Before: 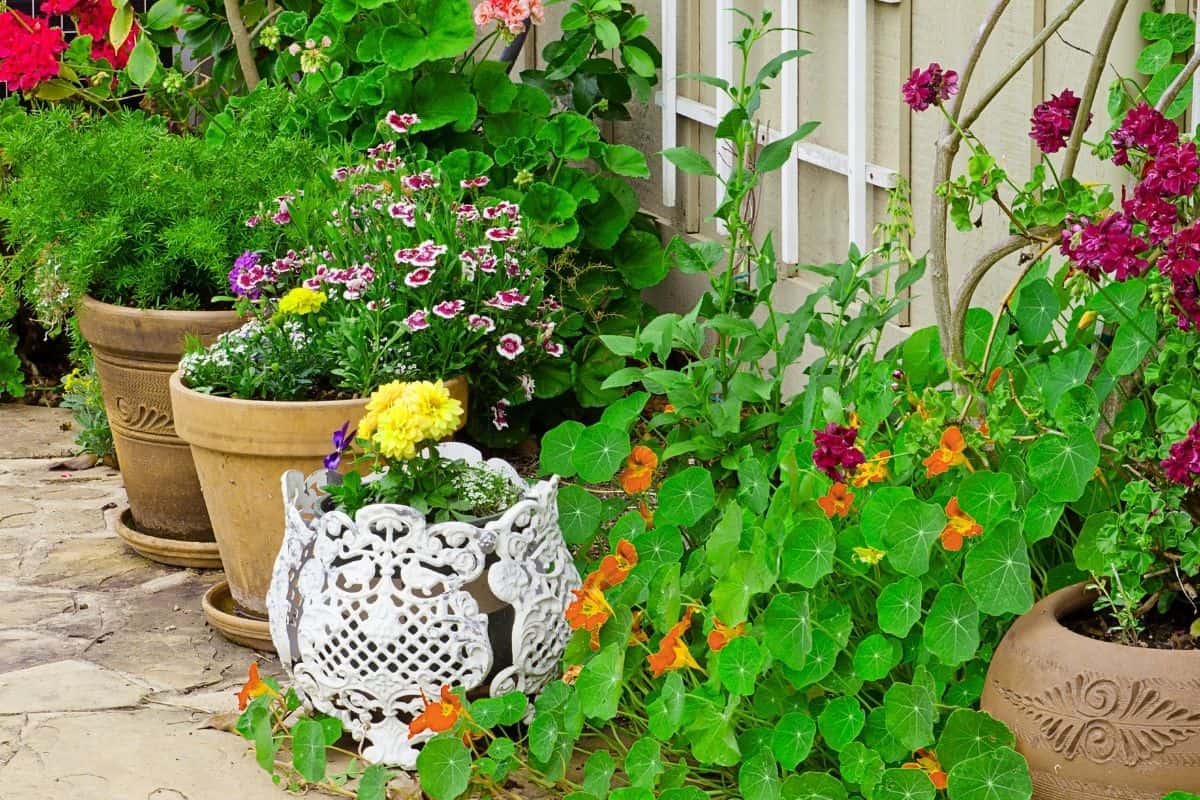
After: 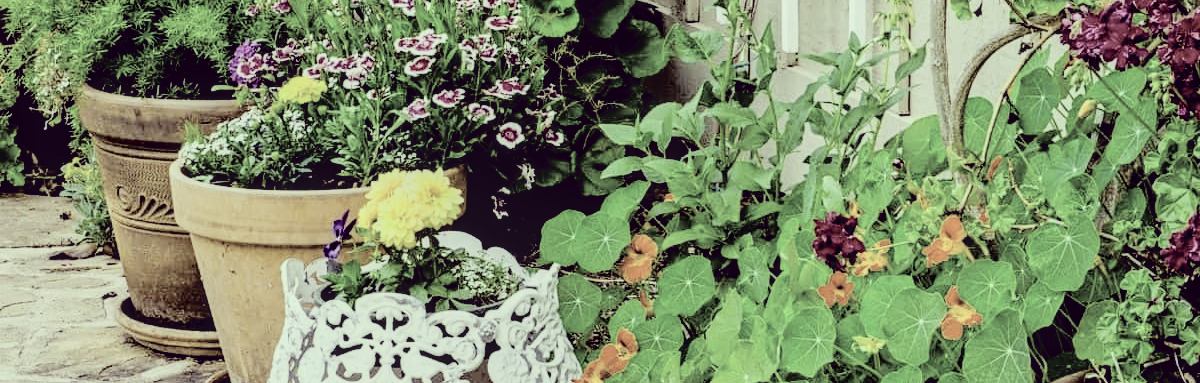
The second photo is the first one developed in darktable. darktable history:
filmic rgb: black relative exposure -7.65 EV, white relative exposure 4.56 EV, hardness 3.61
local contrast: on, module defaults
crop and rotate: top 26.55%, bottom 25.472%
tone curve: curves: ch0 [(0, 0) (0.003, 0.03) (0.011, 0.03) (0.025, 0.033) (0.044, 0.035) (0.069, 0.04) (0.1, 0.046) (0.136, 0.052) (0.177, 0.08) (0.224, 0.121) (0.277, 0.225) (0.335, 0.343) (0.399, 0.456) (0.468, 0.555) (0.543, 0.647) (0.623, 0.732) (0.709, 0.808) (0.801, 0.886) (0.898, 0.947) (1, 1)], color space Lab, independent channels, preserve colors none
exposure: black level correction 0.024, exposure 0.18 EV, compensate exposure bias true, compensate highlight preservation false
color correction: highlights a* -20.6, highlights b* 20.52, shadows a* 19.75, shadows b* -20.15, saturation 0.453
